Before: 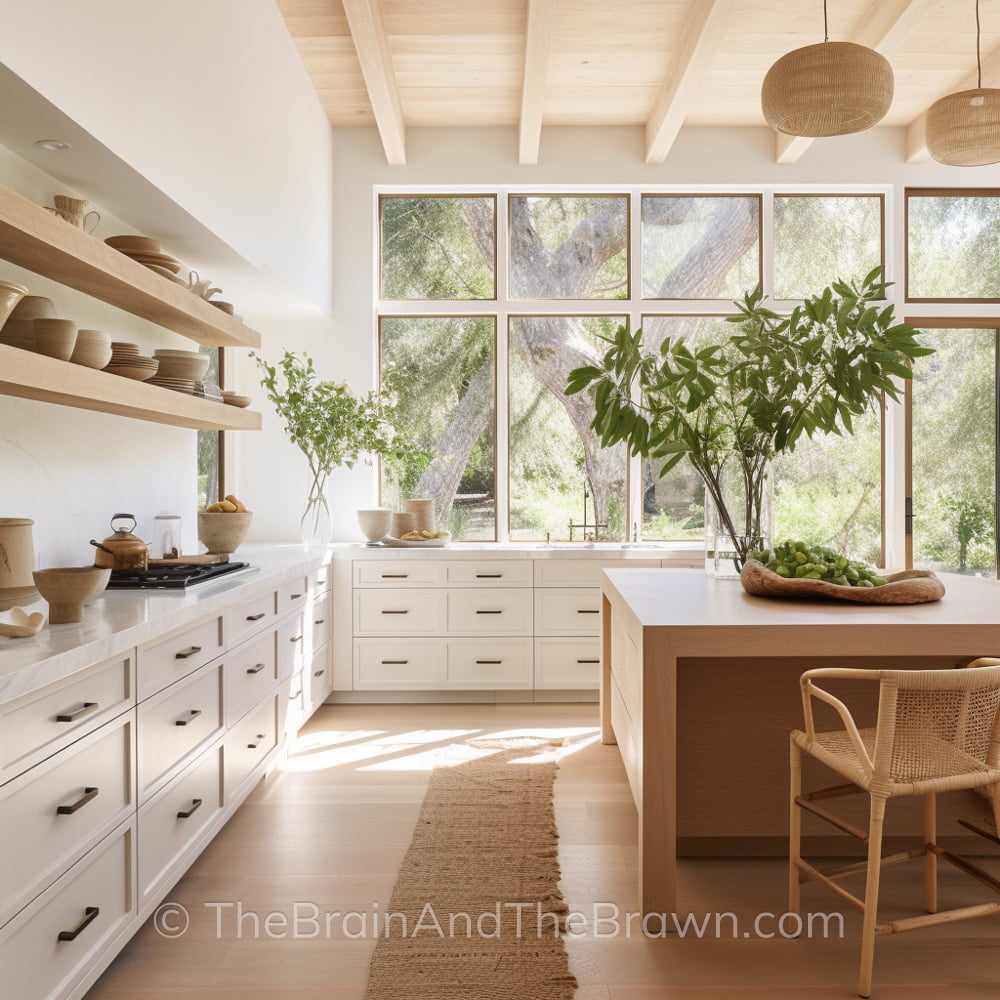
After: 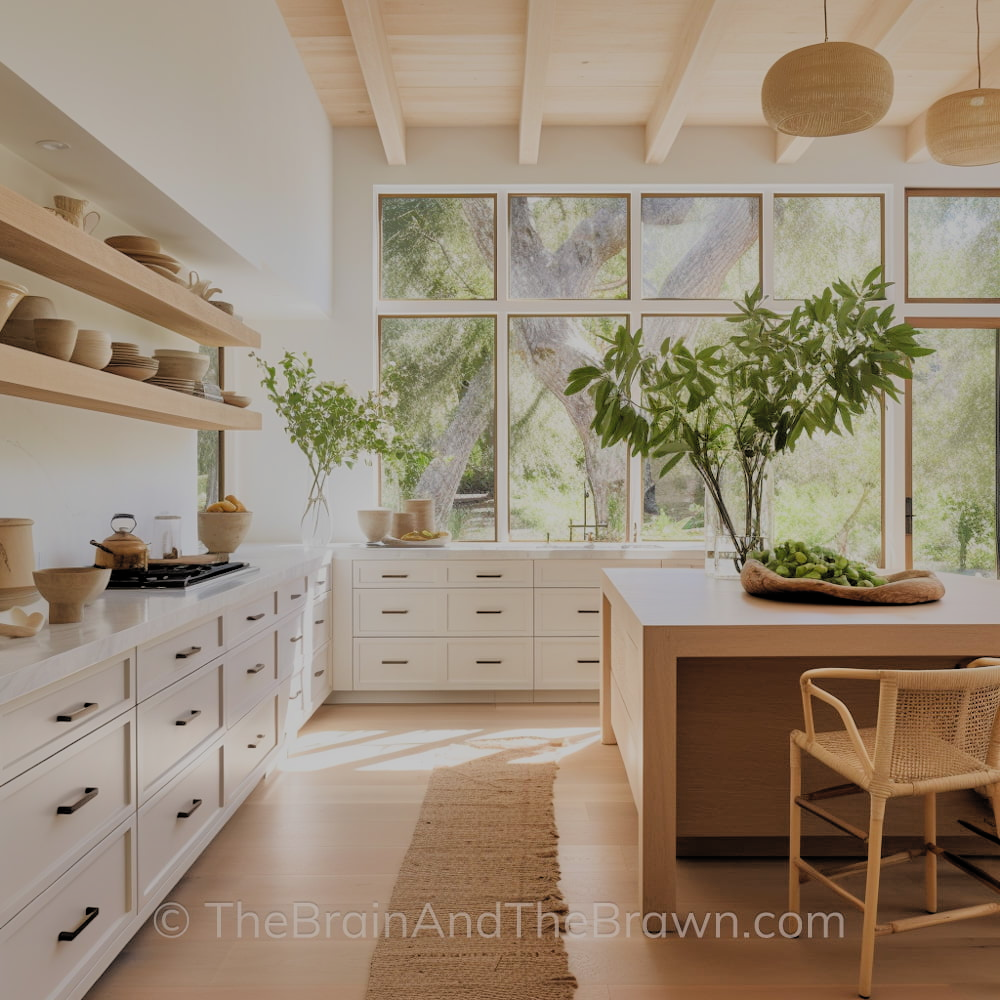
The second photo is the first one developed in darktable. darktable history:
shadows and highlights: shadows 40, highlights -60
filmic rgb: black relative exposure -4.58 EV, white relative exposure 4.8 EV, threshold 3 EV, hardness 2.36, latitude 36.07%, contrast 1.048, highlights saturation mix 1.32%, shadows ↔ highlights balance 1.25%, color science v4 (2020), enable highlight reconstruction true
